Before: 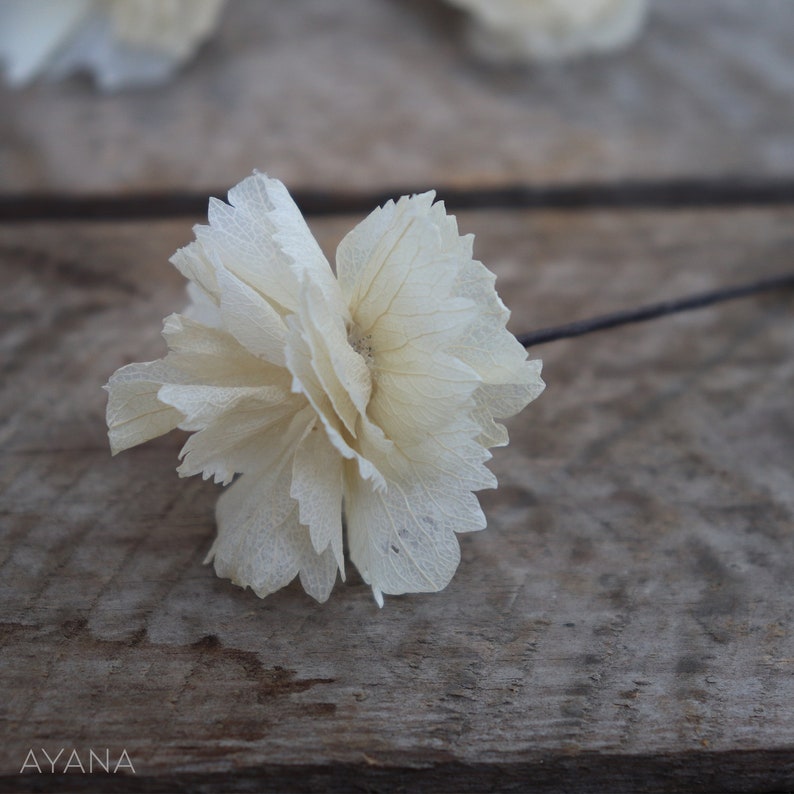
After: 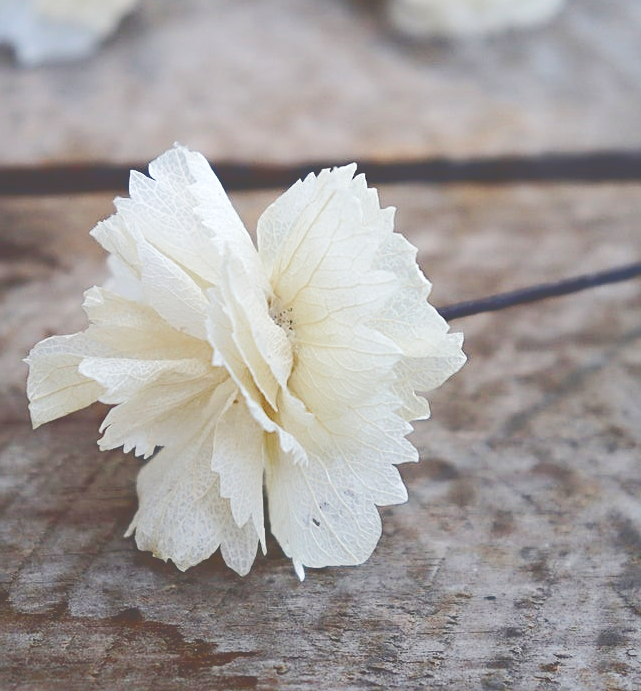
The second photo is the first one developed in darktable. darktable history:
tone curve: curves: ch0 [(0, 0) (0.003, 0.284) (0.011, 0.284) (0.025, 0.288) (0.044, 0.29) (0.069, 0.292) (0.1, 0.296) (0.136, 0.298) (0.177, 0.305) (0.224, 0.312) (0.277, 0.327) (0.335, 0.362) (0.399, 0.407) (0.468, 0.464) (0.543, 0.537) (0.623, 0.62) (0.709, 0.71) (0.801, 0.79) (0.898, 0.862) (1, 1)], color space Lab, independent channels, preserve colors none
crop: left 9.982%, top 3.472%, right 9.241%, bottom 9.482%
base curve: curves: ch0 [(0, 0) (0.036, 0.025) (0.121, 0.166) (0.206, 0.329) (0.605, 0.79) (1, 1)], preserve colors none
exposure: black level correction -0.001, exposure 0.546 EV, compensate exposure bias true, compensate highlight preservation false
sharpen: on, module defaults
color calibration: illuminant same as pipeline (D50), adaptation none (bypass), x 0.332, y 0.335, temperature 5019.98 K
